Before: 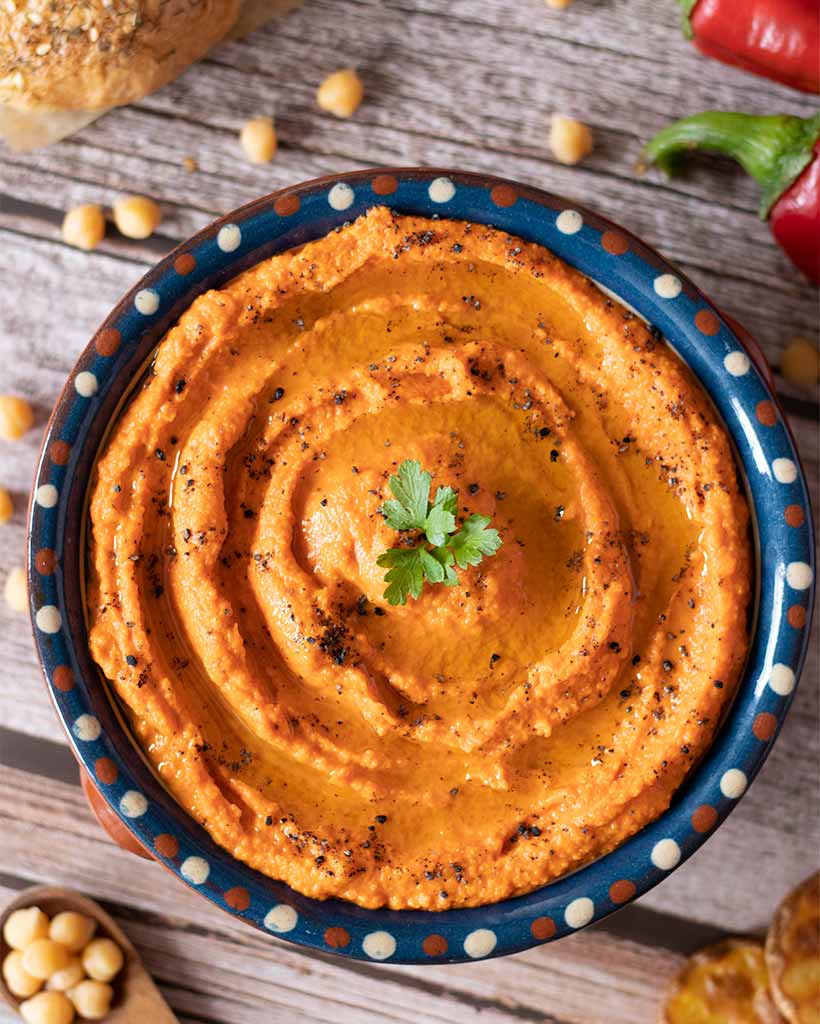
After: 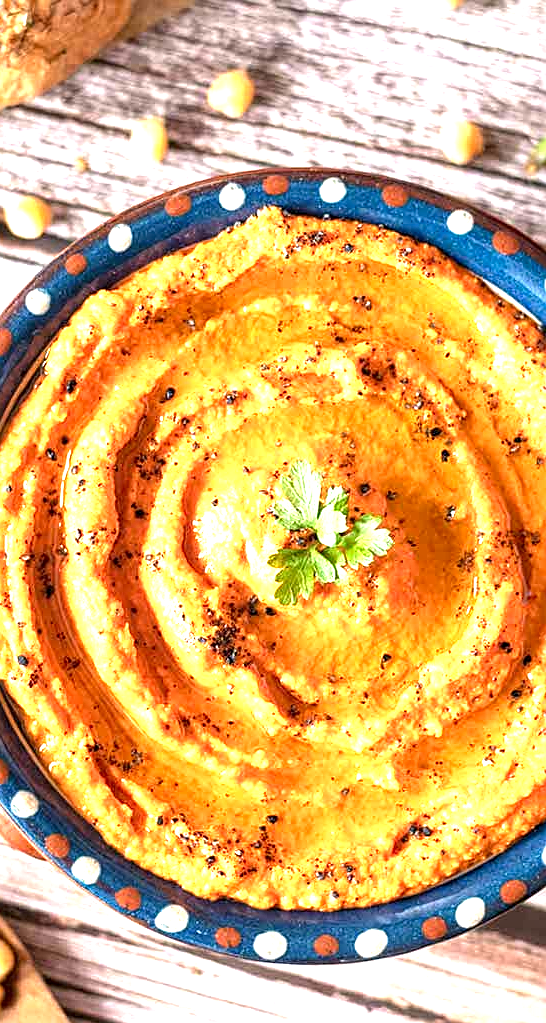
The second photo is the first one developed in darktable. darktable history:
local contrast: detail 142%
crop and rotate: left 13.372%, right 20.029%
exposure: black level correction 0, exposure 1.501 EV, compensate highlight preservation false
sharpen: on, module defaults
